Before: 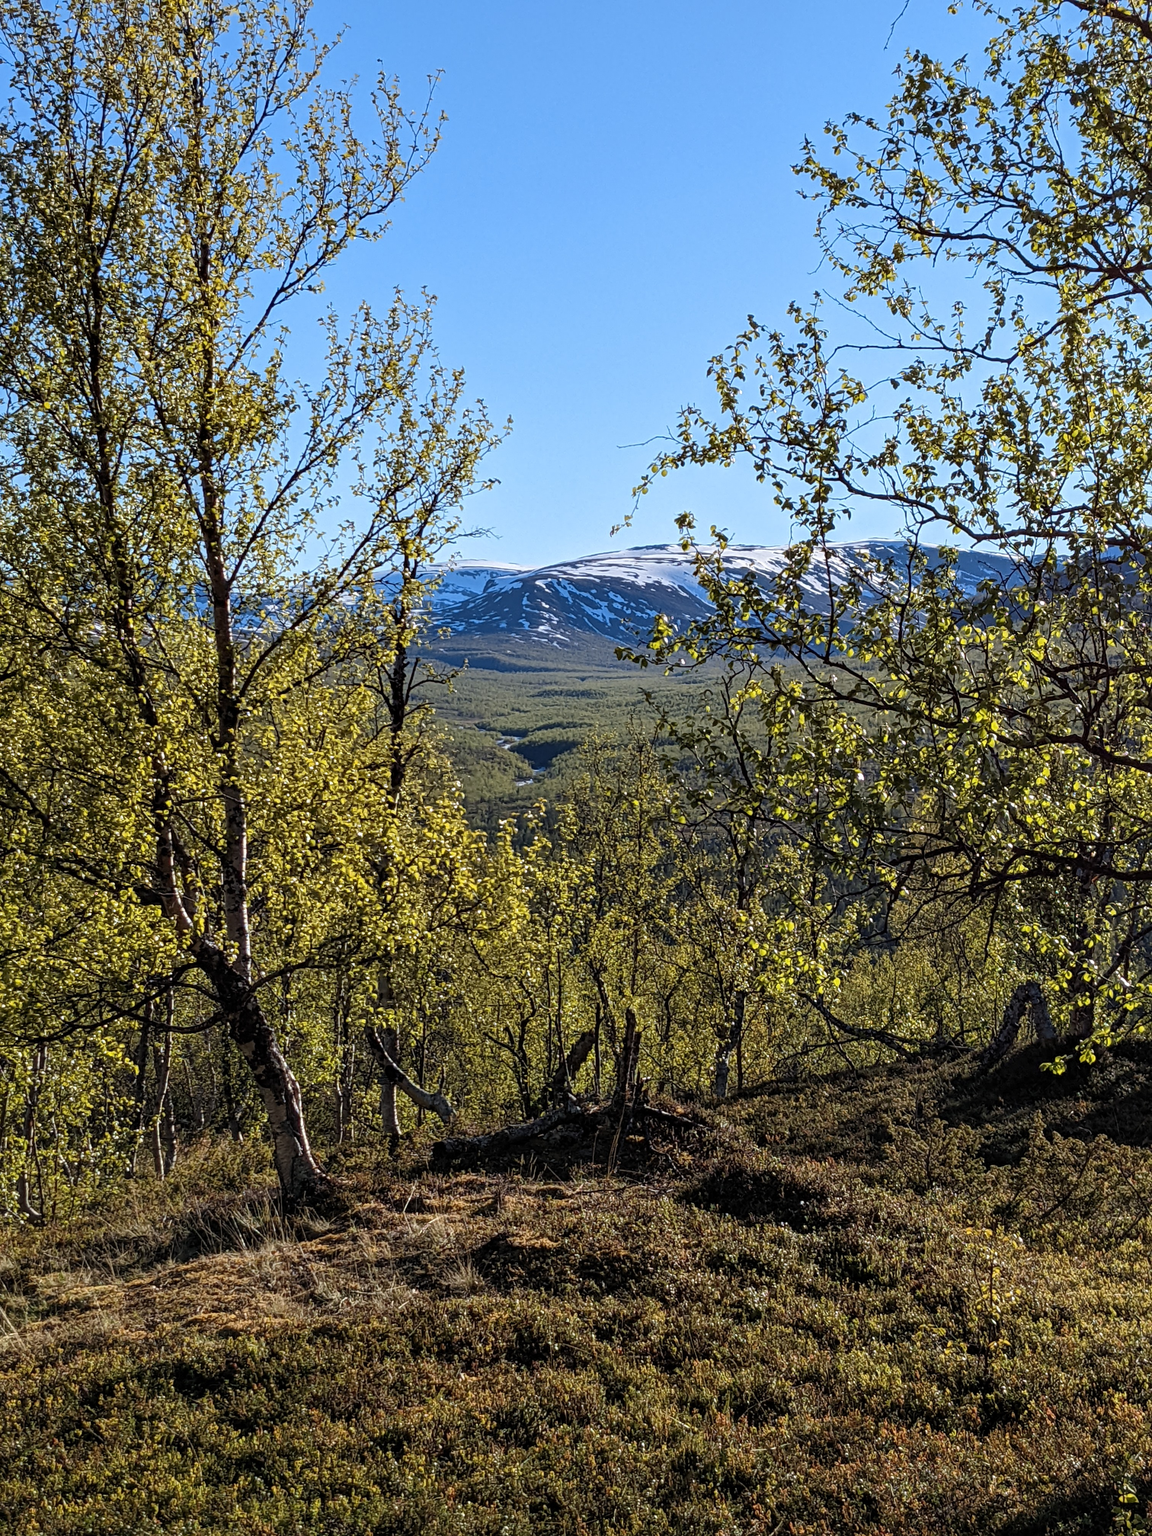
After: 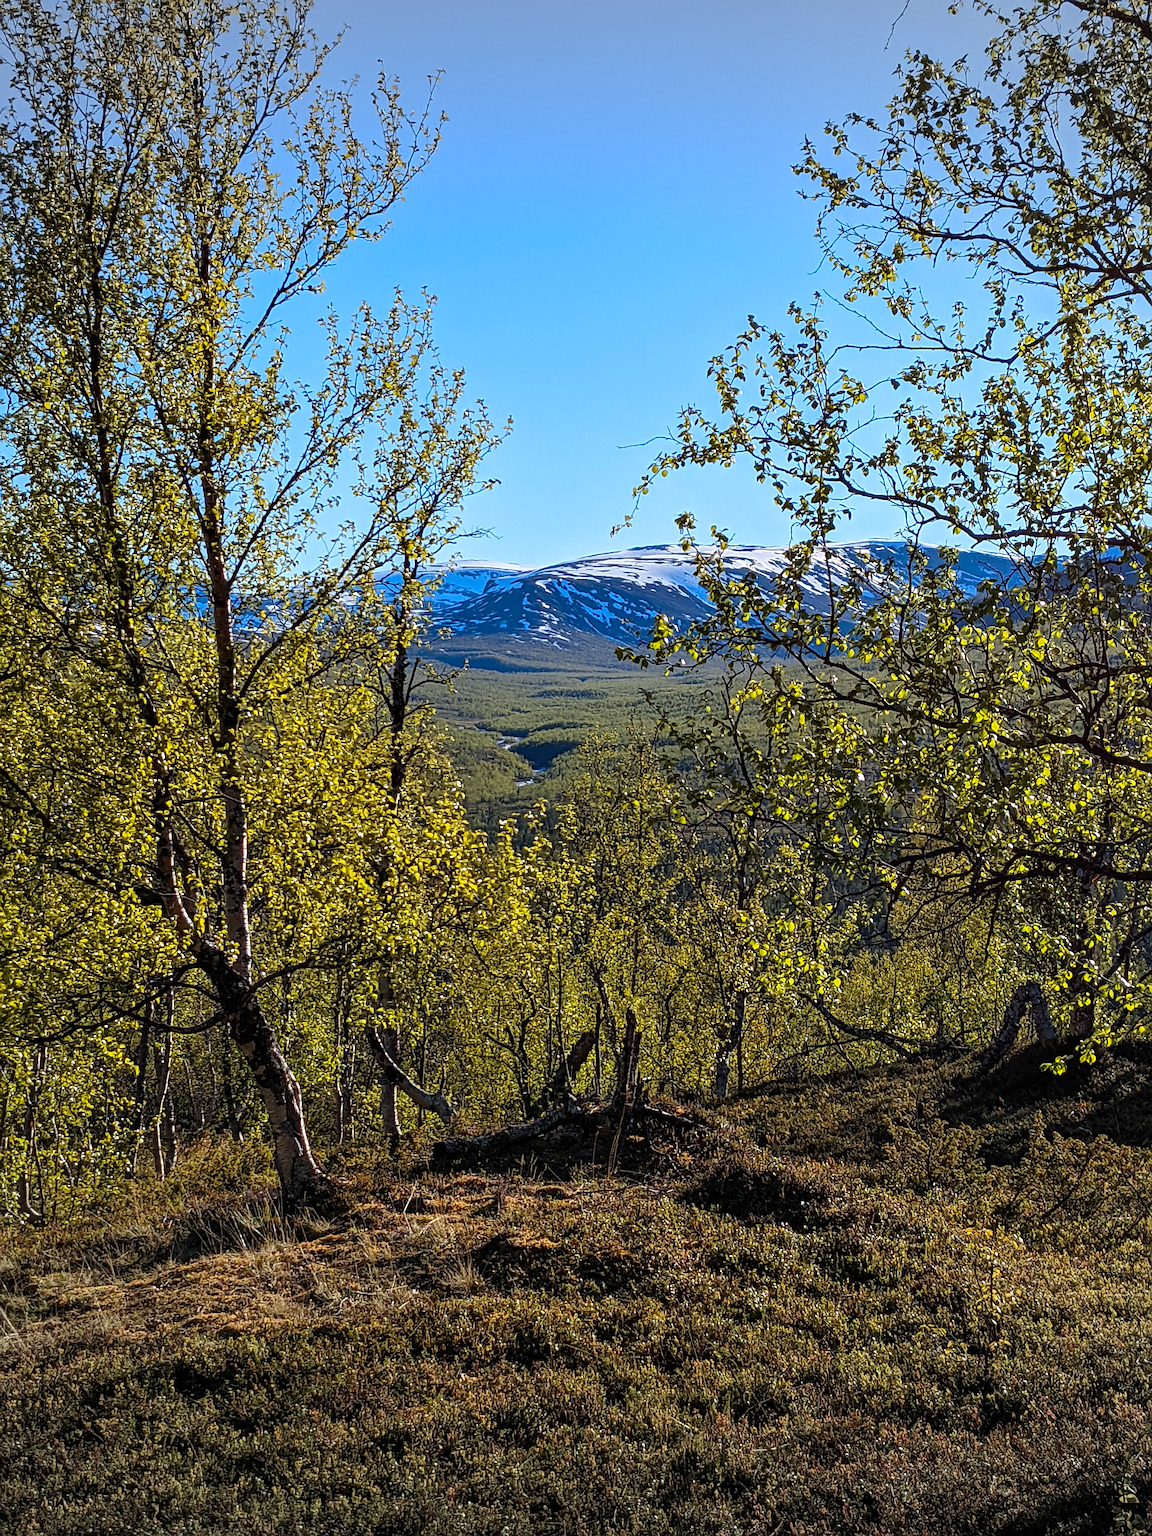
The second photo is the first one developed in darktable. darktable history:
vignetting: fall-off start 100%, brightness -0.282, width/height ratio 1.31
color correction: saturation 1.32
sharpen: on, module defaults
